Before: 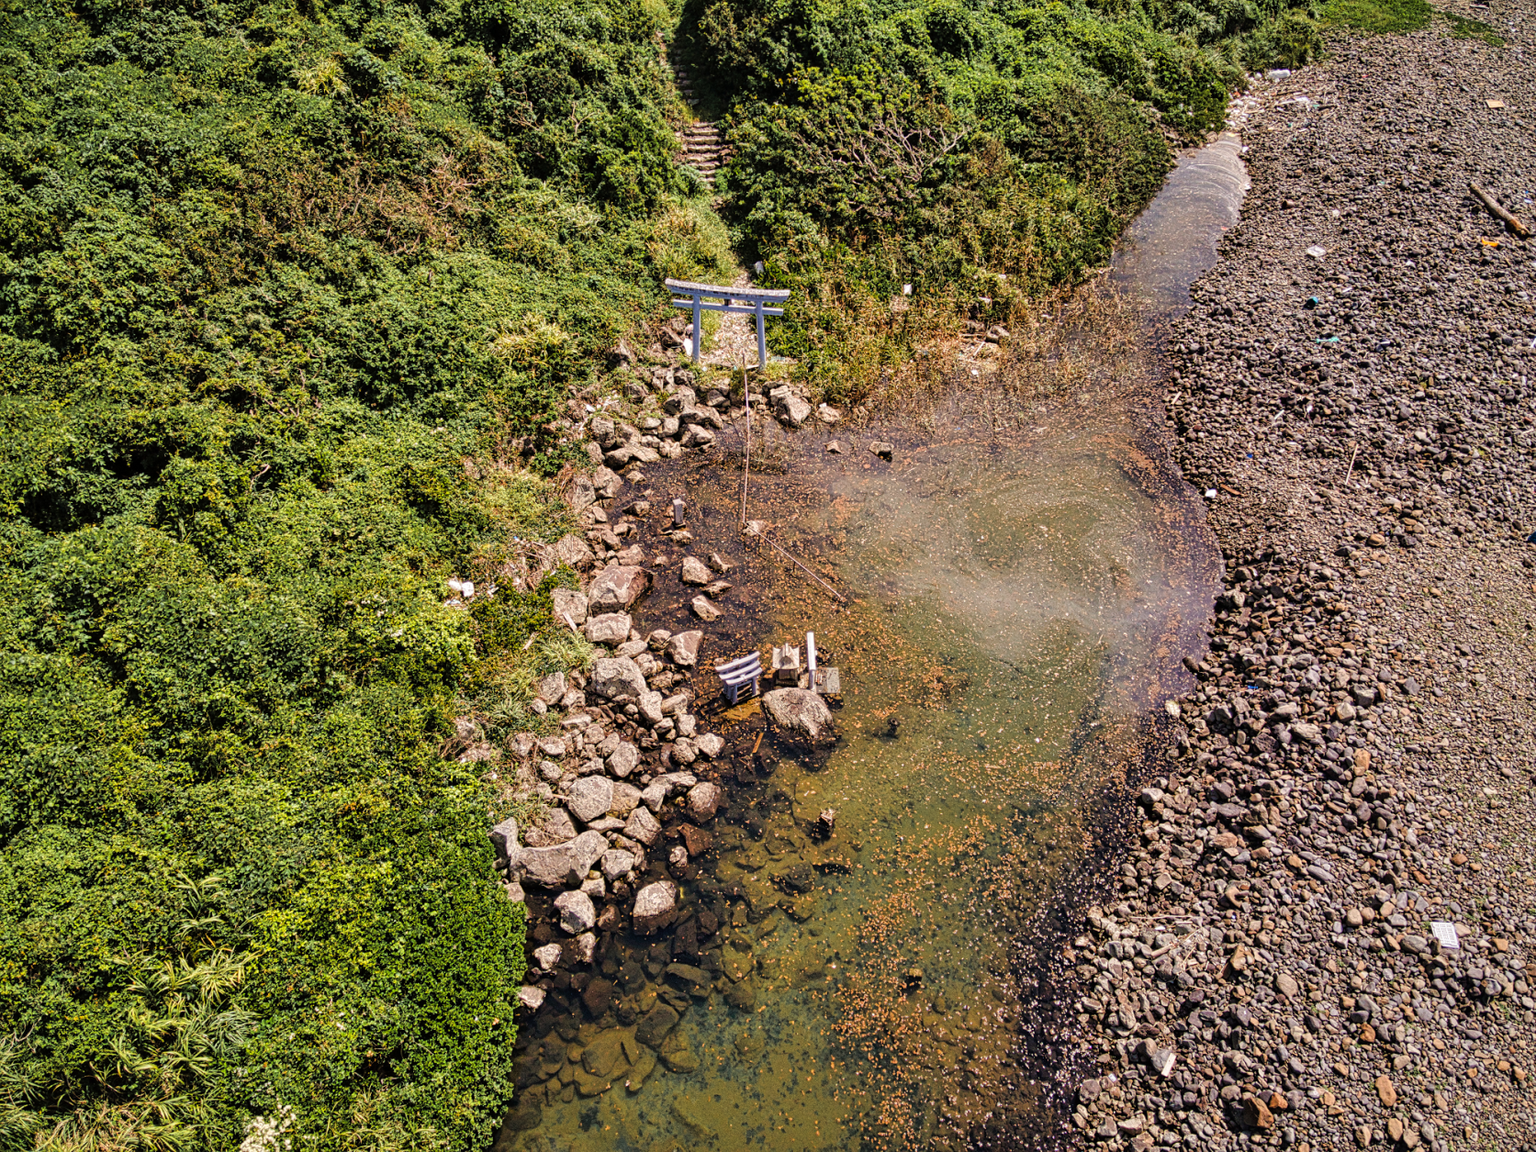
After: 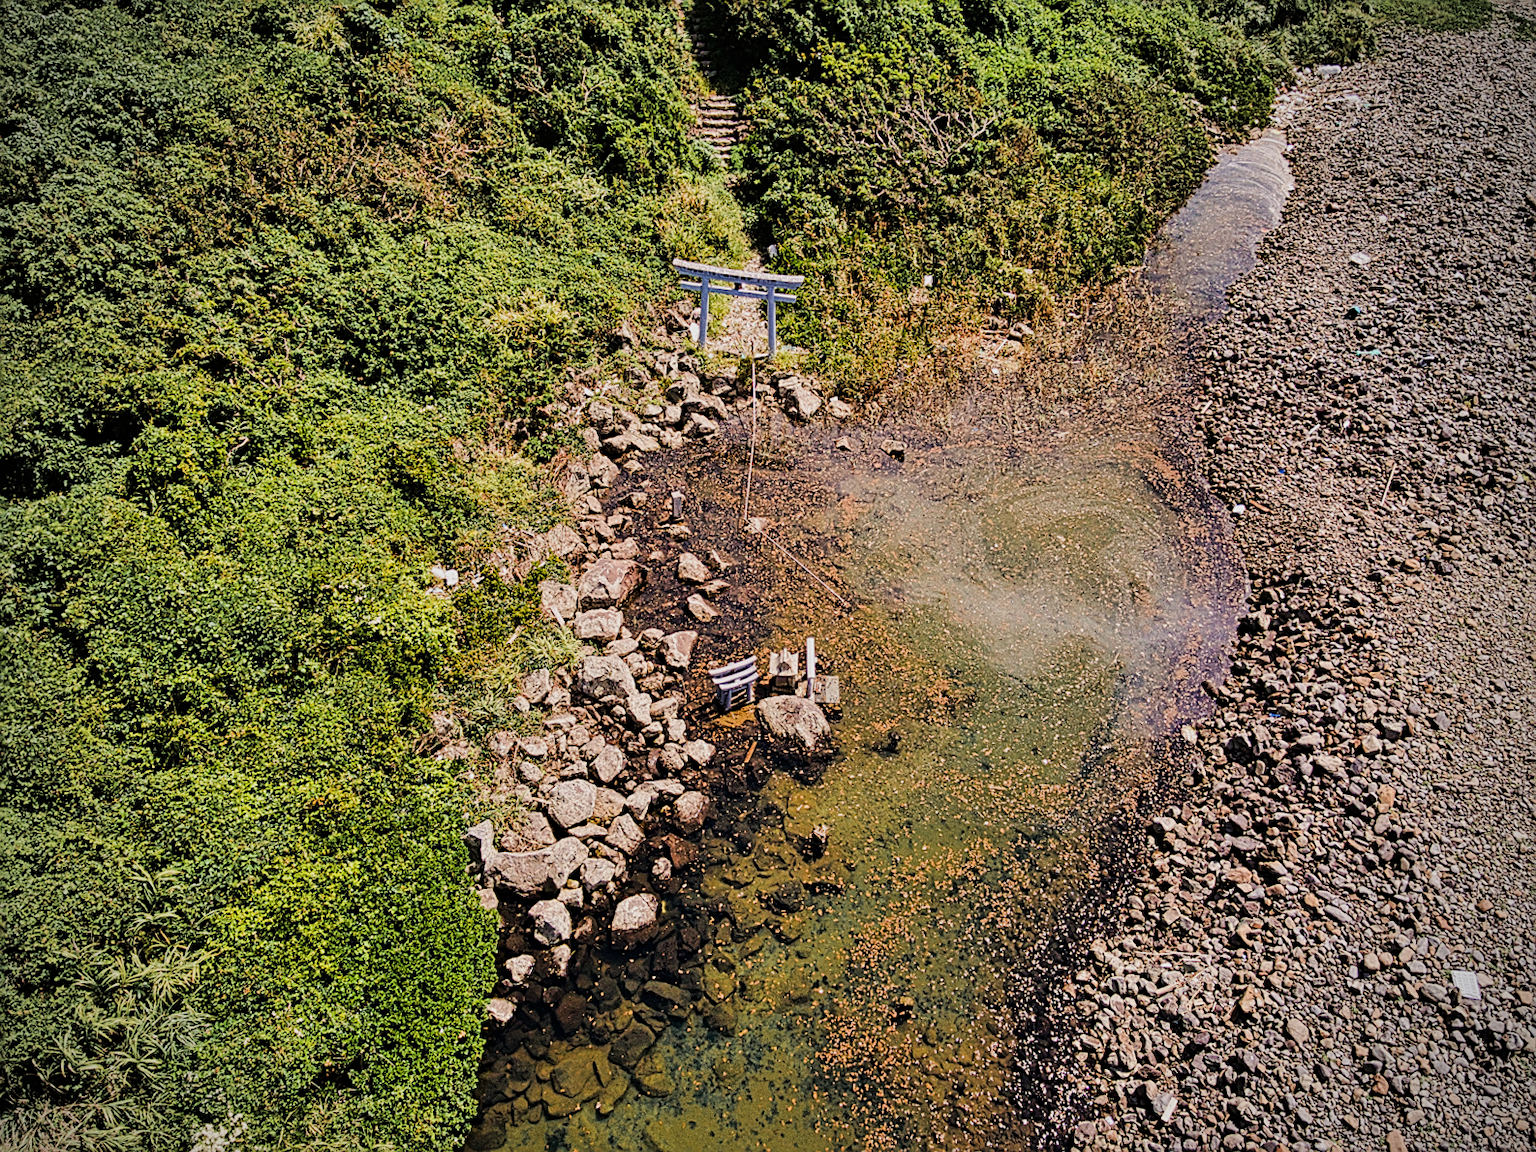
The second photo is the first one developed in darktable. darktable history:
crop and rotate: angle -2.38°
tone equalizer: -8 EV -0.417 EV, -7 EV -0.389 EV, -6 EV -0.333 EV, -5 EV -0.222 EV, -3 EV 0.222 EV, -2 EV 0.333 EV, -1 EV 0.389 EV, +0 EV 0.417 EV, edges refinement/feathering 500, mask exposure compensation -1.57 EV, preserve details no
filmic rgb: black relative exposure -16 EV, white relative exposure 4.97 EV, hardness 6.25
vignetting: on, module defaults
haze removal: compatibility mode true, adaptive false
vibrance: on, module defaults
sharpen: on, module defaults
